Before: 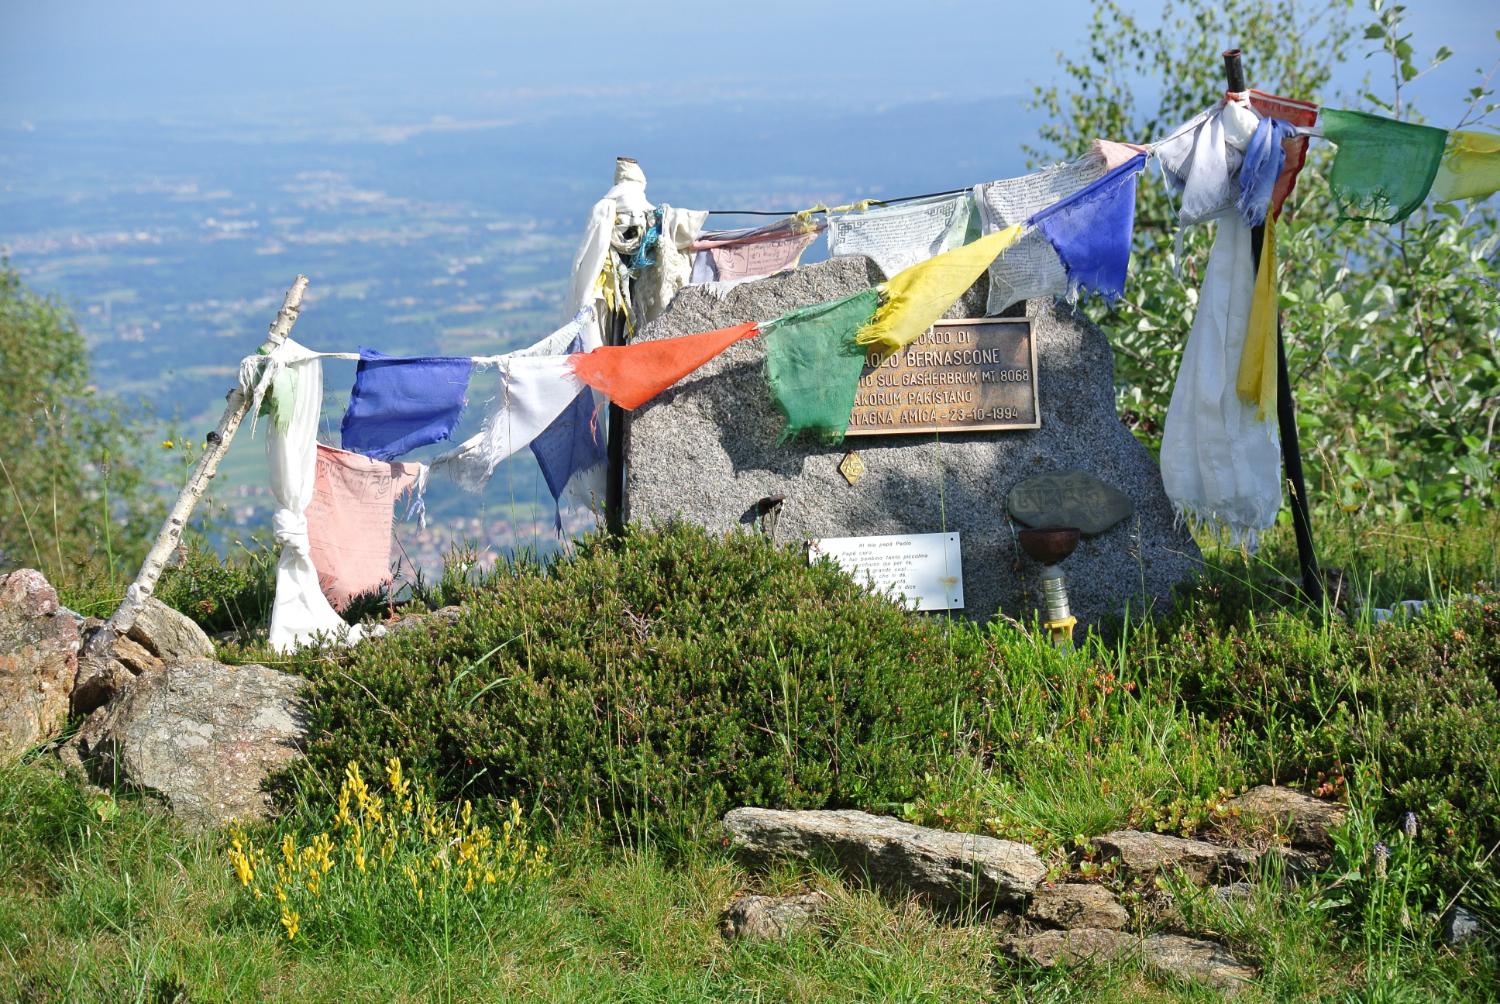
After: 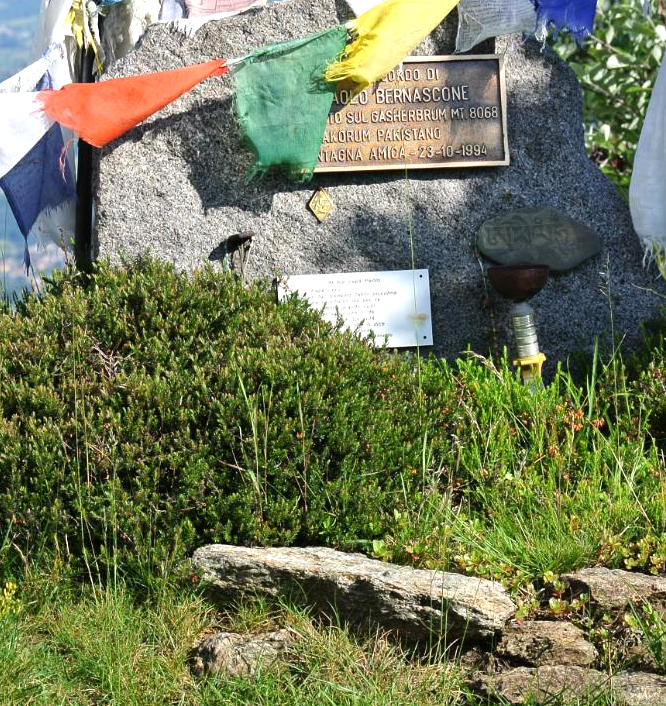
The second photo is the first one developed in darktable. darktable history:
crop: left 35.432%, top 26.233%, right 20.145%, bottom 3.432%
tone equalizer: -8 EV -0.417 EV, -7 EV -0.389 EV, -6 EV -0.333 EV, -5 EV -0.222 EV, -3 EV 0.222 EV, -2 EV 0.333 EV, -1 EV 0.389 EV, +0 EV 0.417 EV, edges refinement/feathering 500, mask exposure compensation -1.57 EV, preserve details no
